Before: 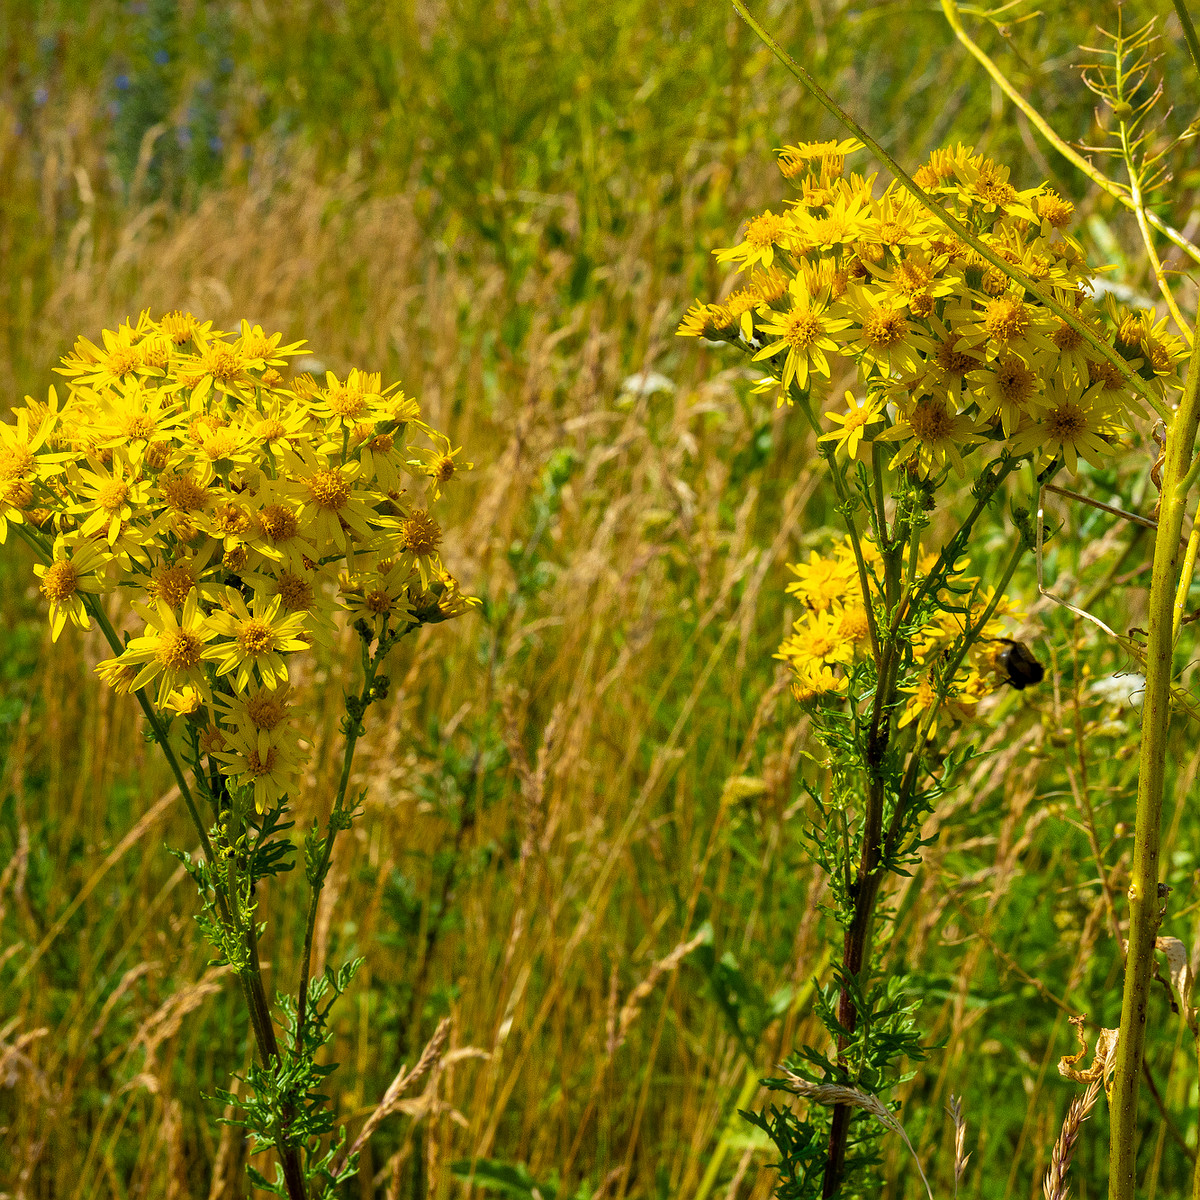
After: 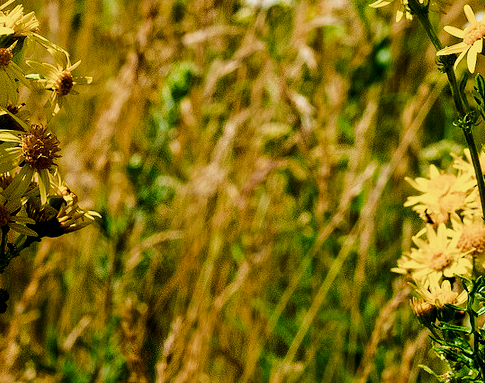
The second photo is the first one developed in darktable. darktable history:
crop: left 31.751%, top 32.172%, right 27.8%, bottom 35.83%
color balance rgb: shadows lift › chroma 2%, shadows lift › hue 135.47°, highlights gain › chroma 2%, highlights gain › hue 291.01°, global offset › luminance 0.5%, perceptual saturation grading › global saturation -10.8%, perceptual saturation grading › highlights -26.83%, perceptual saturation grading › shadows 21.25%, perceptual brilliance grading › highlights 17.77%, perceptual brilliance grading › mid-tones 31.71%, perceptual brilliance grading › shadows -31.01%, global vibrance 24.91%
filmic rgb: black relative exposure -5 EV, hardness 2.88, contrast 1.2, highlights saturation mix -30%
contrast brightness saturation: brightness -0.25, saturation 0.2
